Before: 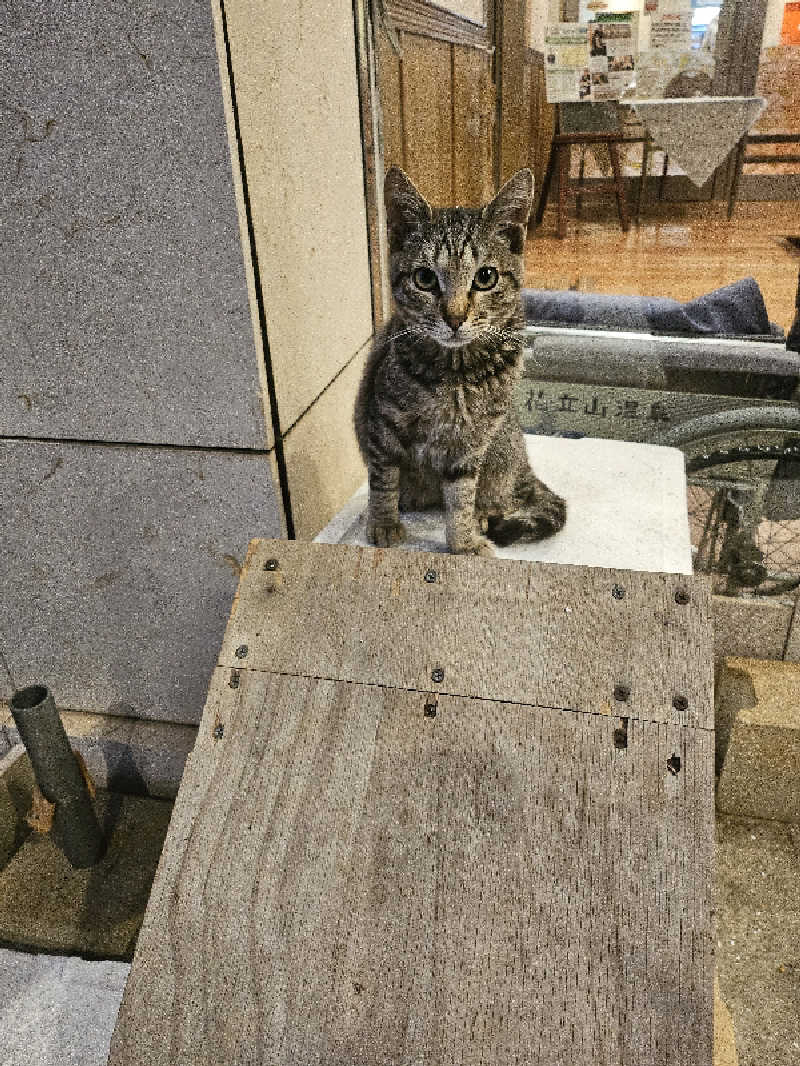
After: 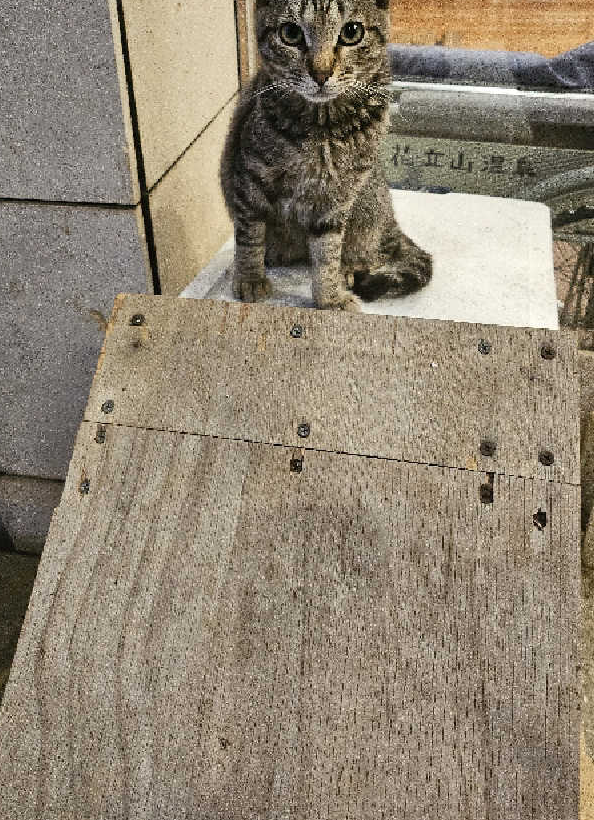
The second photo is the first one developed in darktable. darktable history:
crop: left 16.827%, top 23.004%, right 8.777%
